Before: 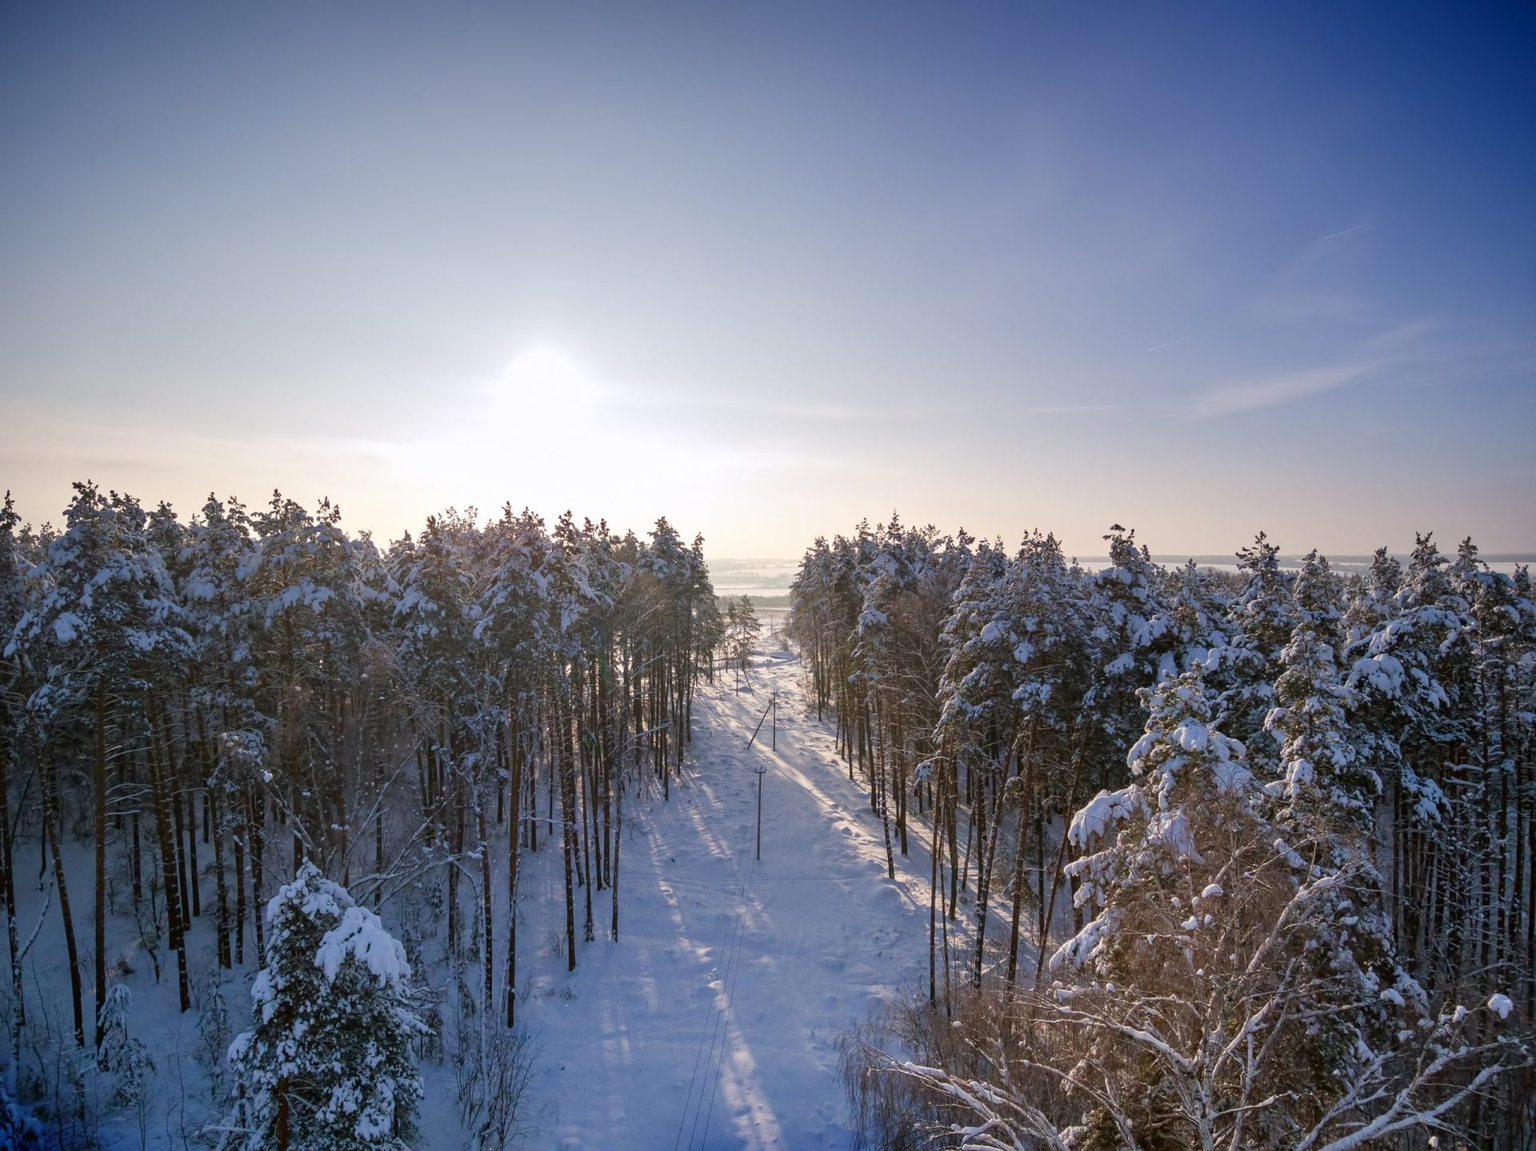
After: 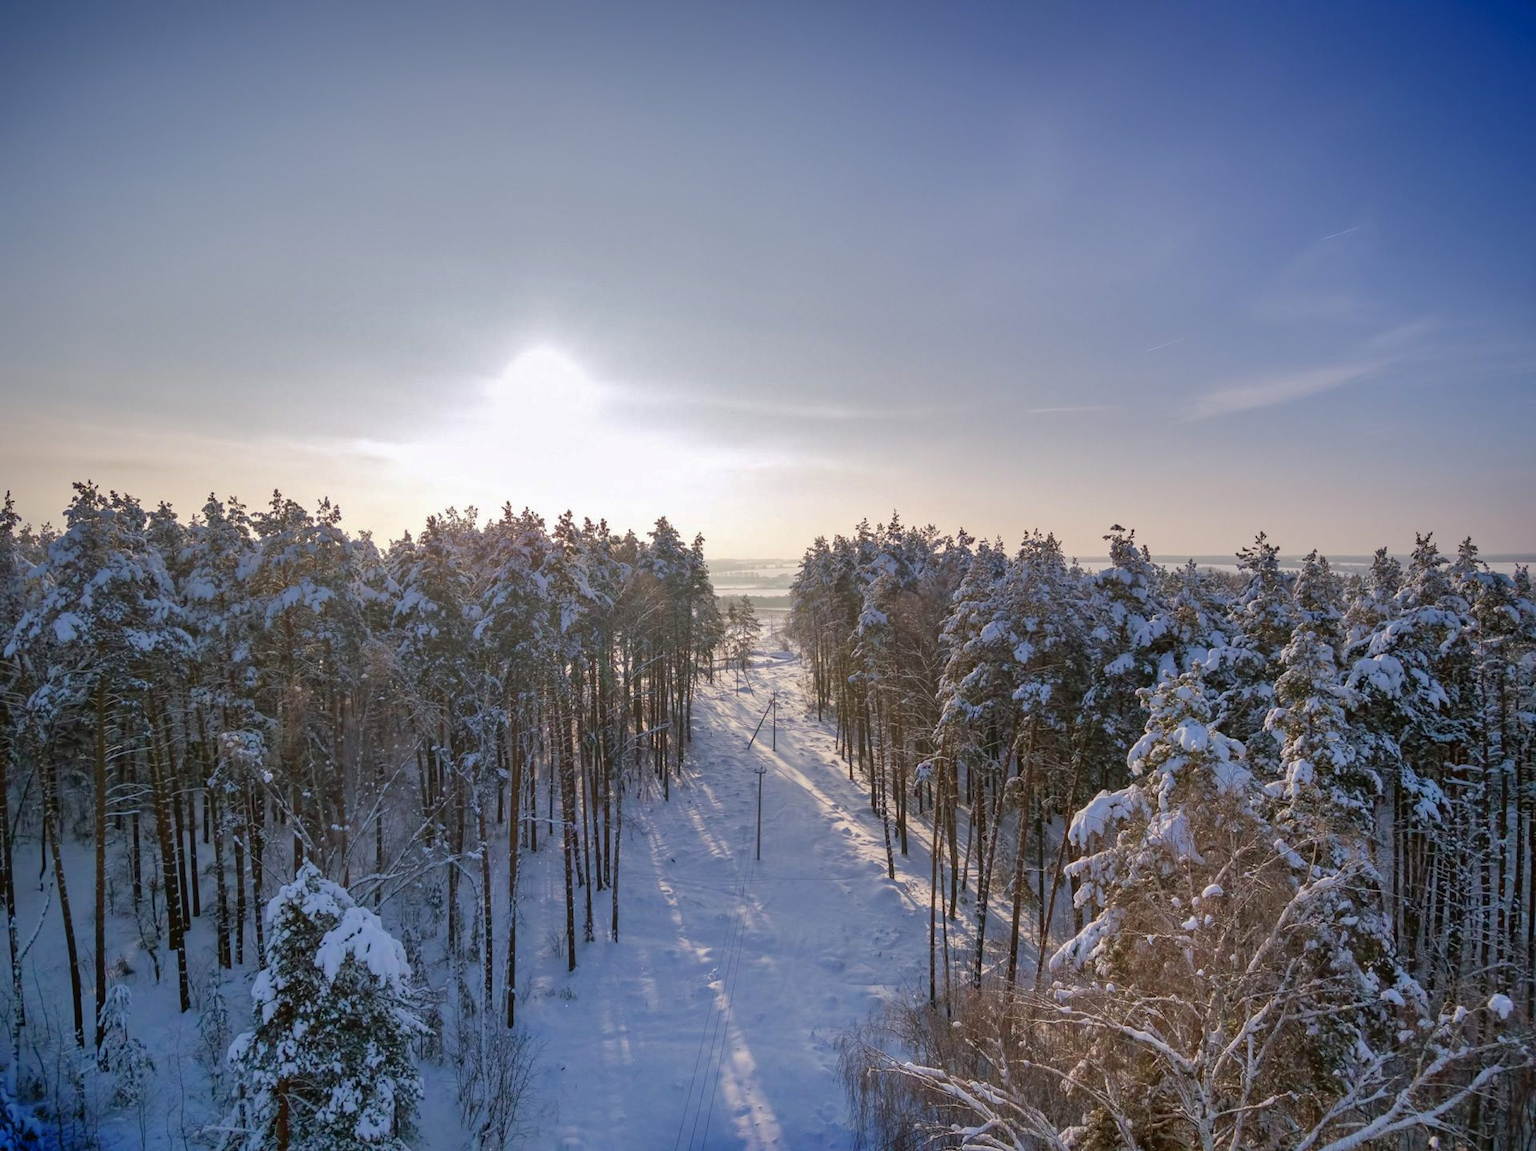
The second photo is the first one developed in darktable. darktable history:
shadows and highlights: highlights -59.82
